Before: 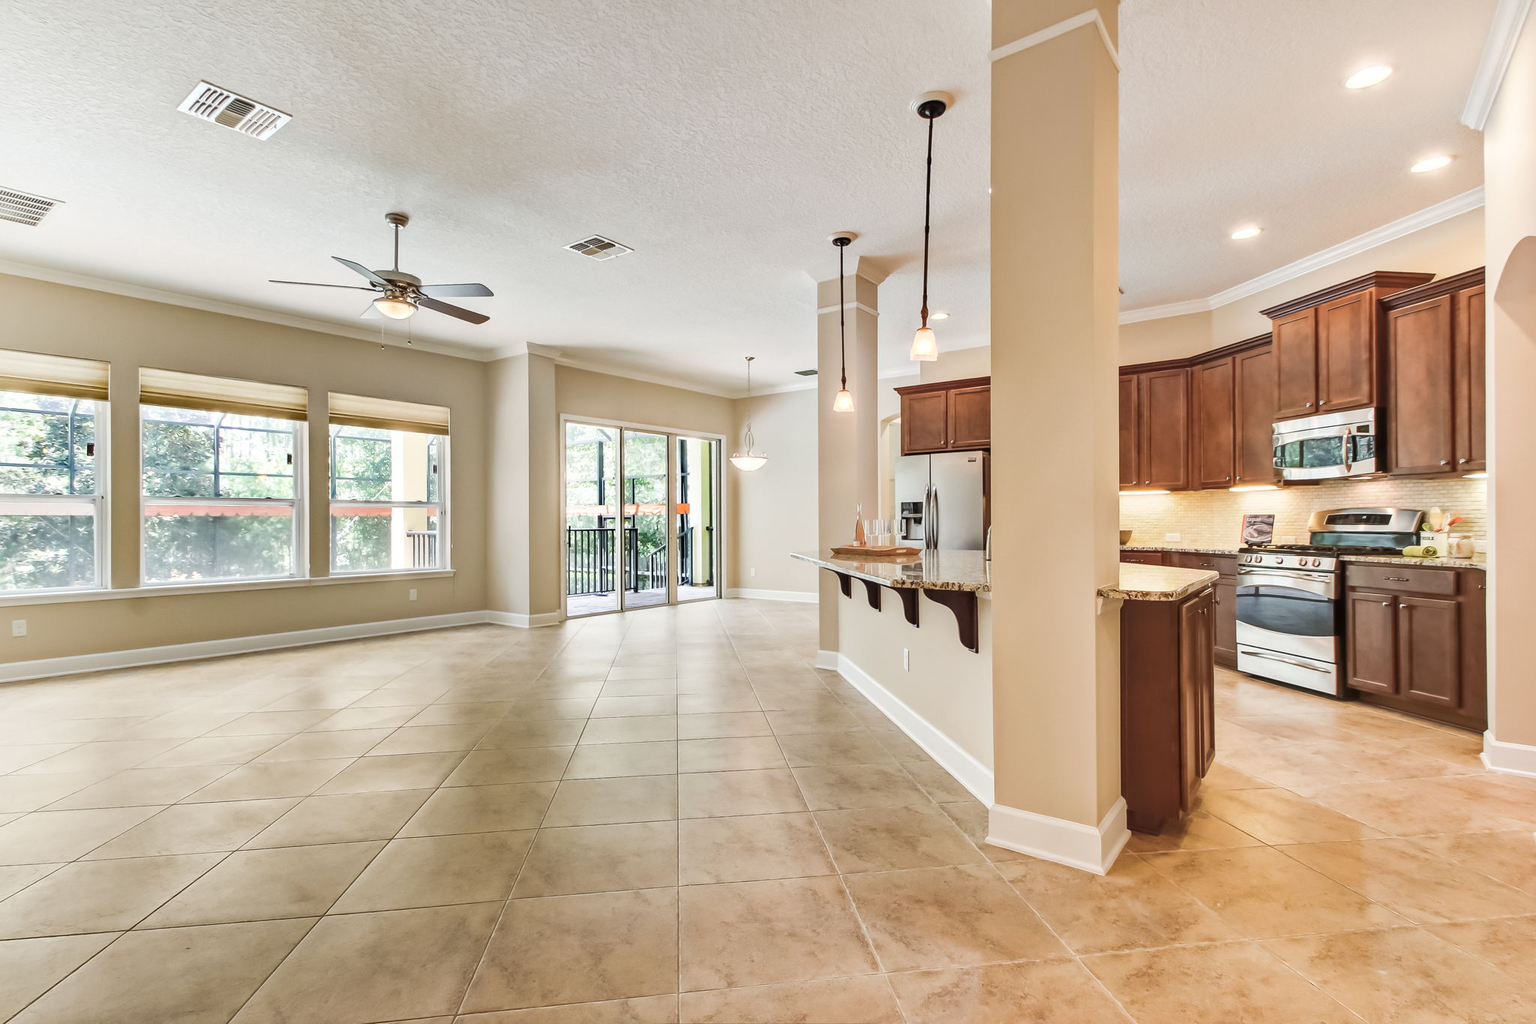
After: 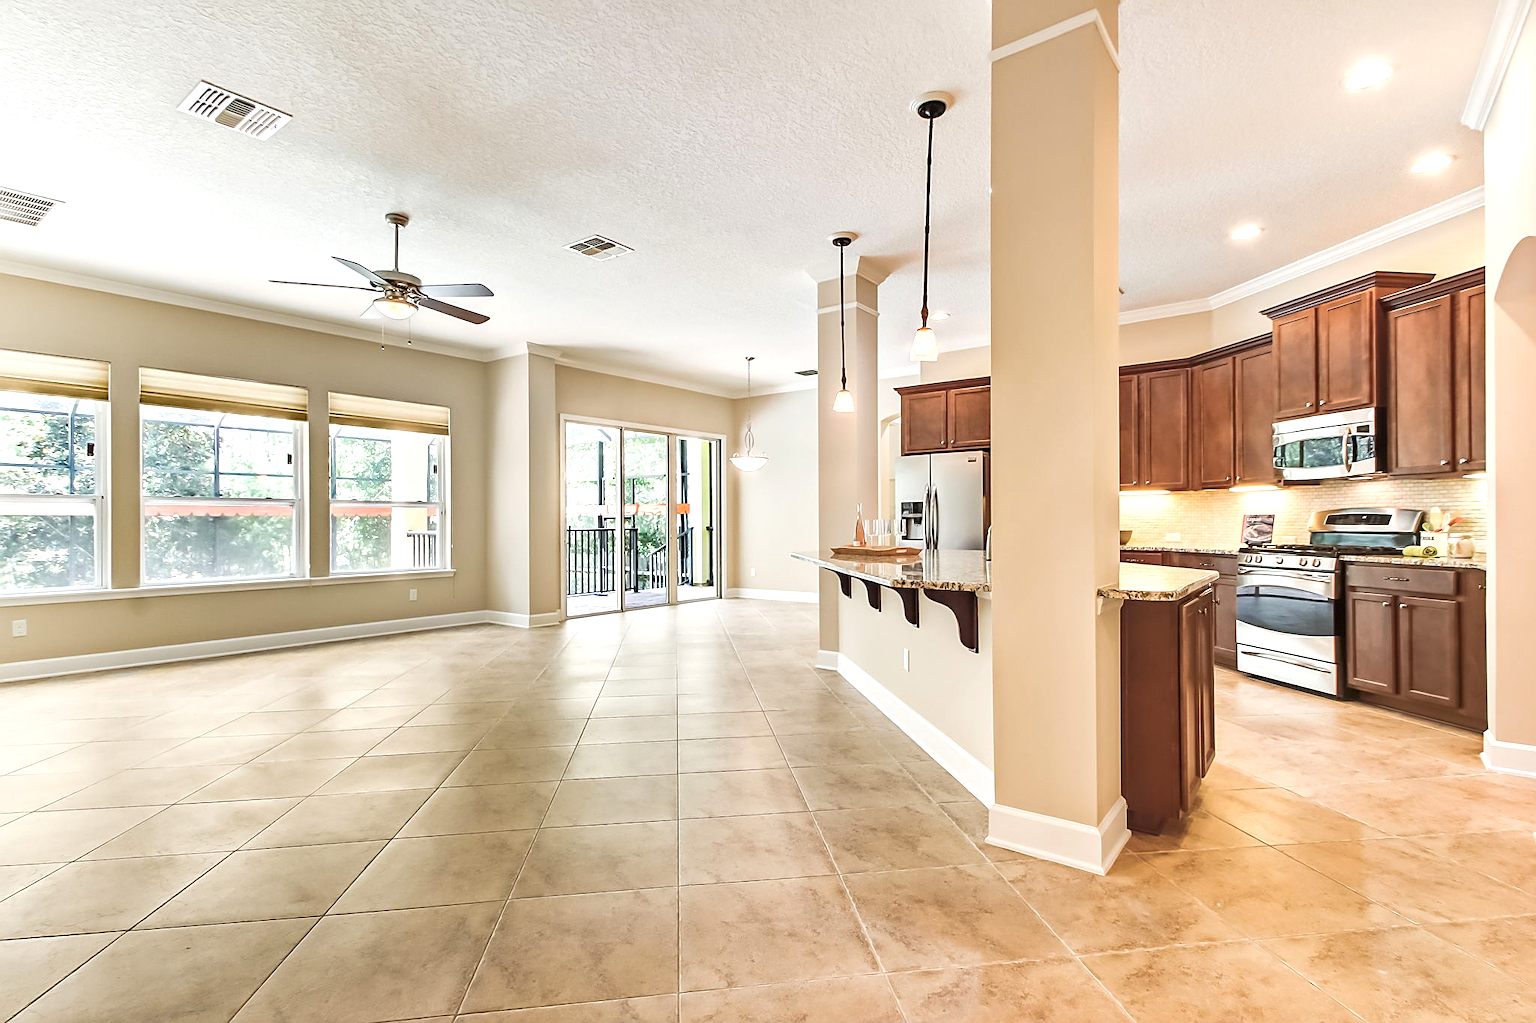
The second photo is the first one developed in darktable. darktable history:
exposure: exposure 0.376 EV, compensate highlight preservation false
sharpen: on, module defaults
